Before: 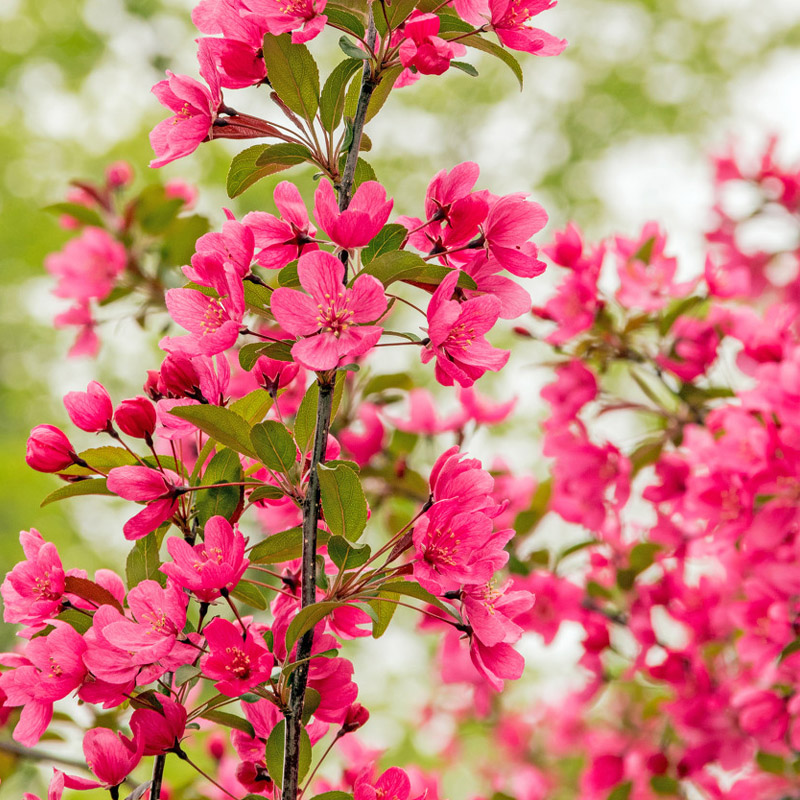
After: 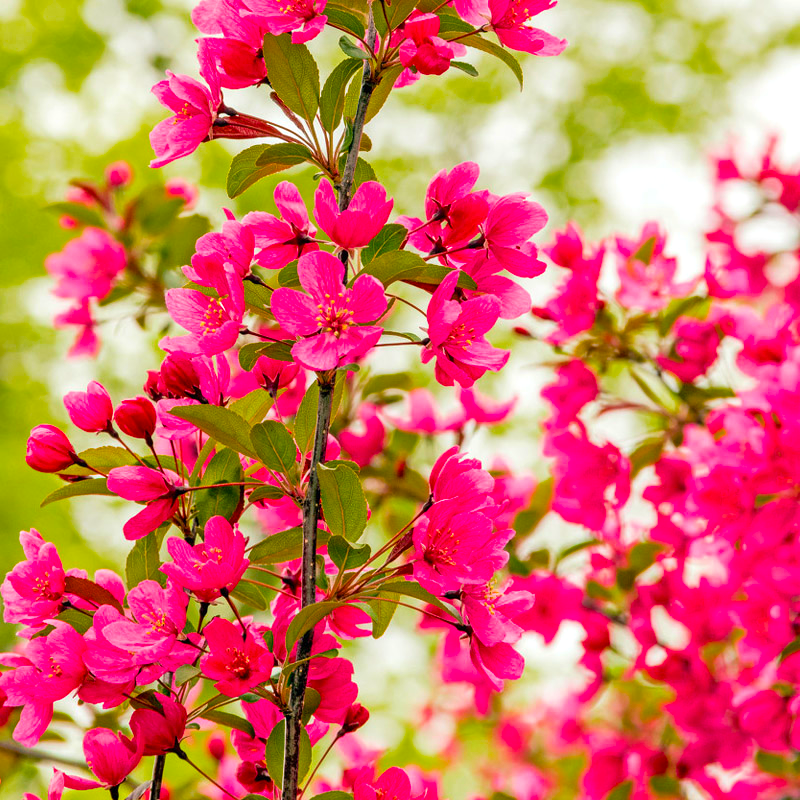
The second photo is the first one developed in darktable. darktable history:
color balance rgb: shadows lift › chroma 0.983%, shadows lift › hue 115.71°, linear chroma grading › global chroma 8.104%, perceptual saturation grading › global saturation 31.129%, perceptual brilliance grading › global brilliance 3.538%, global vibrance 20%
